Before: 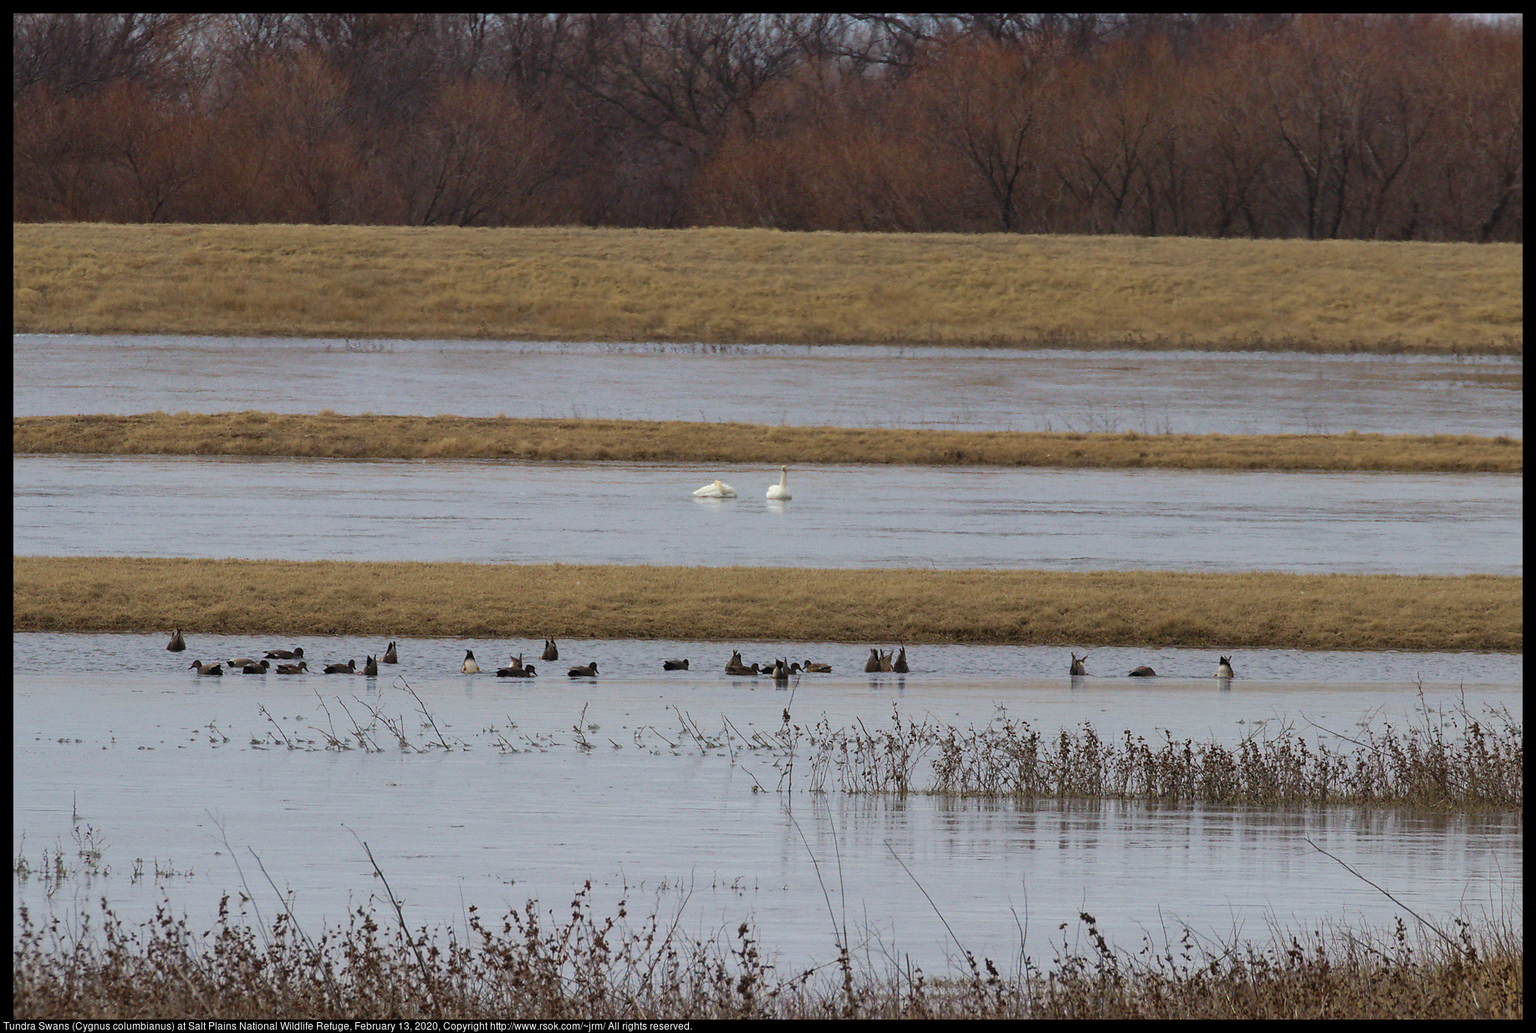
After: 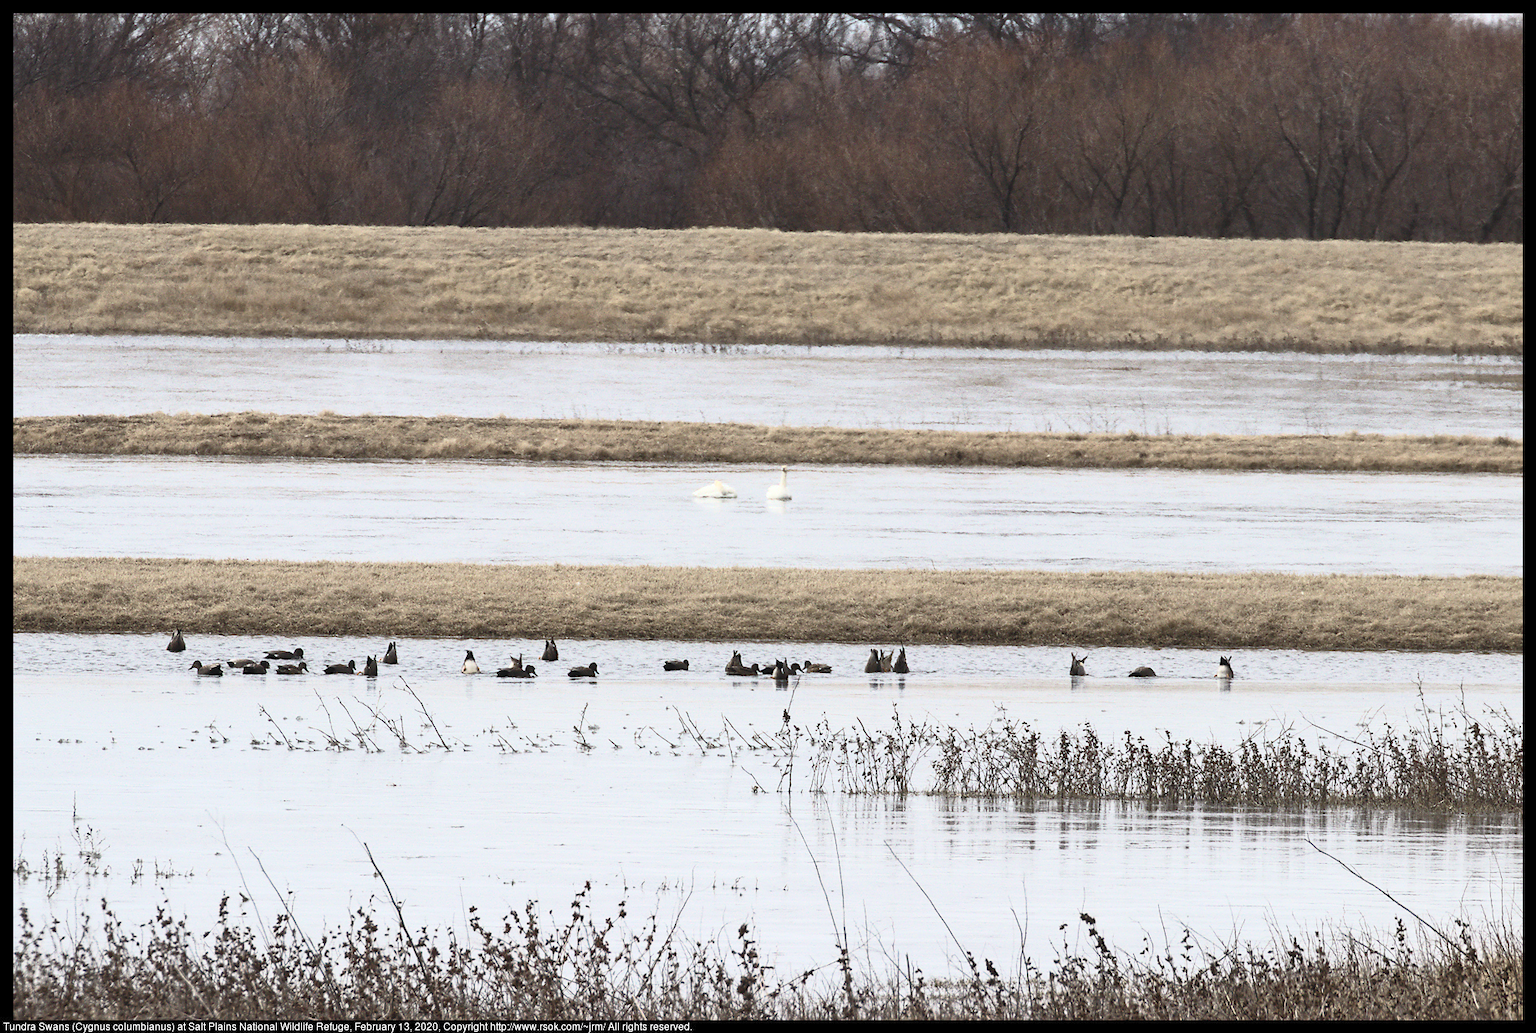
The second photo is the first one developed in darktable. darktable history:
contrast brightness saturation: contrast 0.57, brightness 0.571, saturation -0.336
